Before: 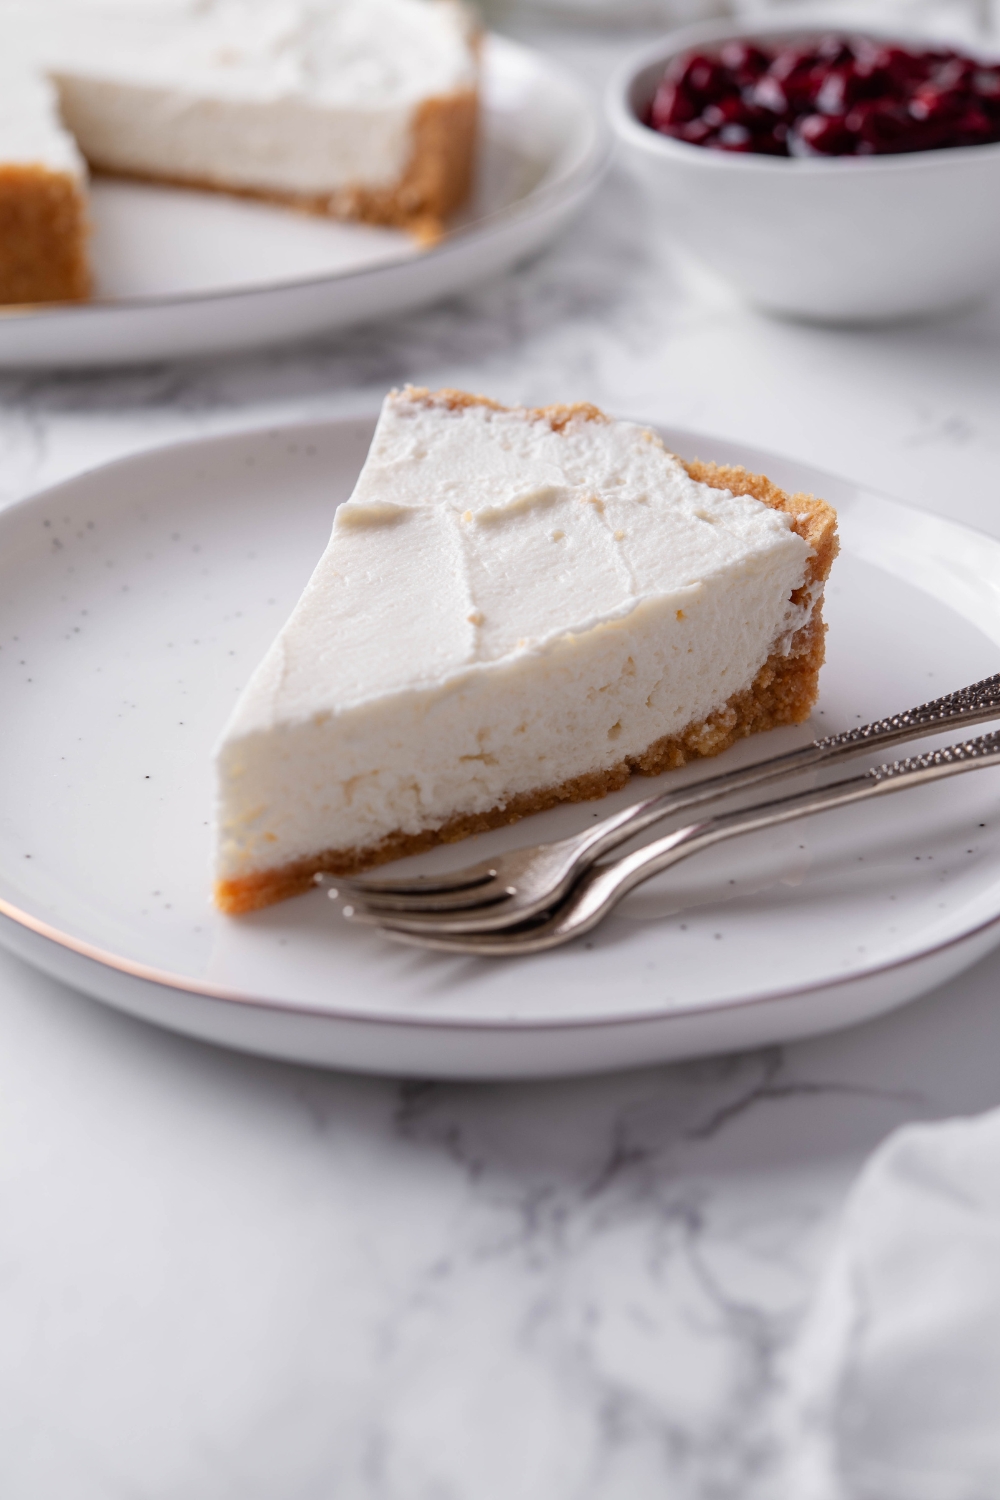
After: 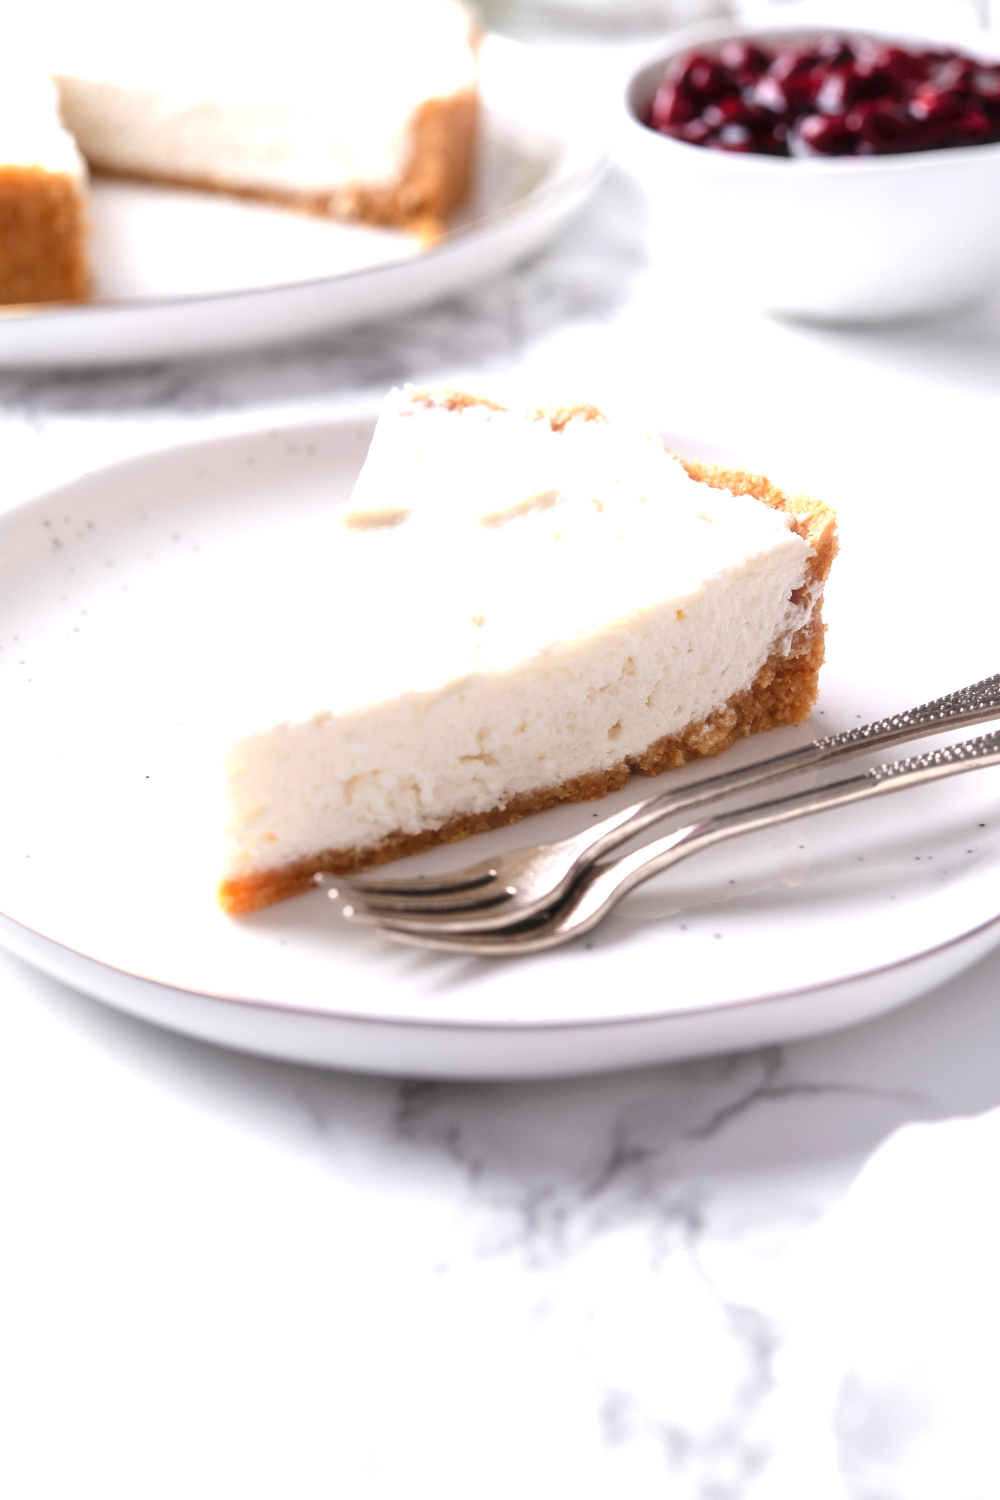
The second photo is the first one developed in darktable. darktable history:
haze removal: strength -0.09, adaptive false
exposure: black level correction 0, exposure 1 EV, compensate highlight preservation false
